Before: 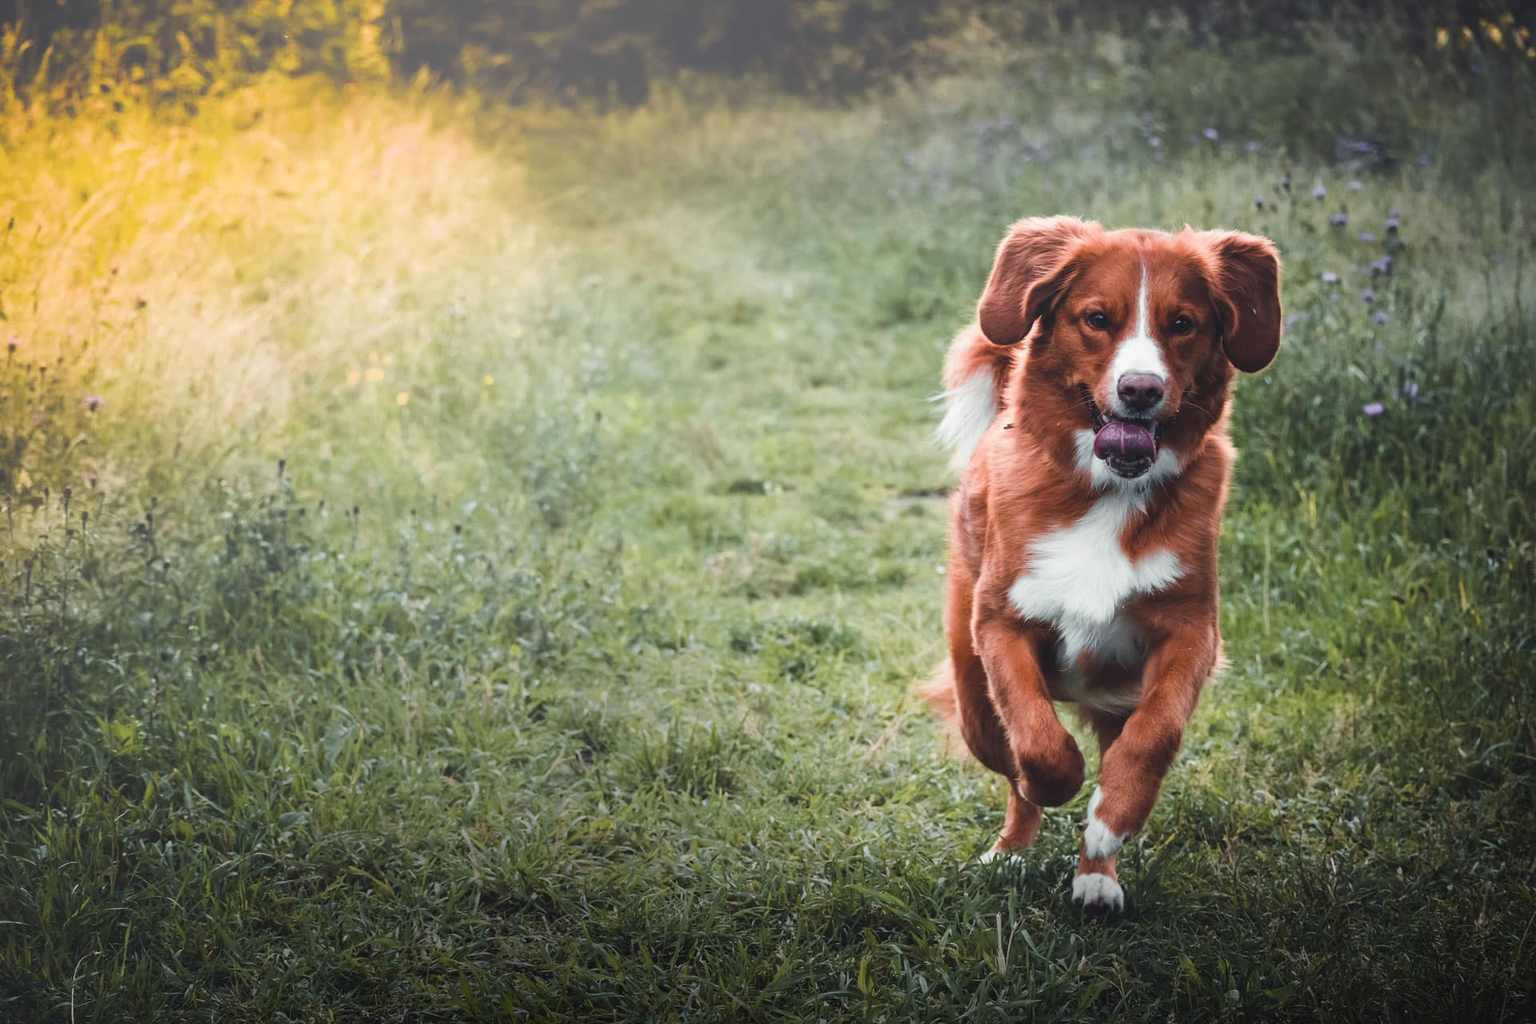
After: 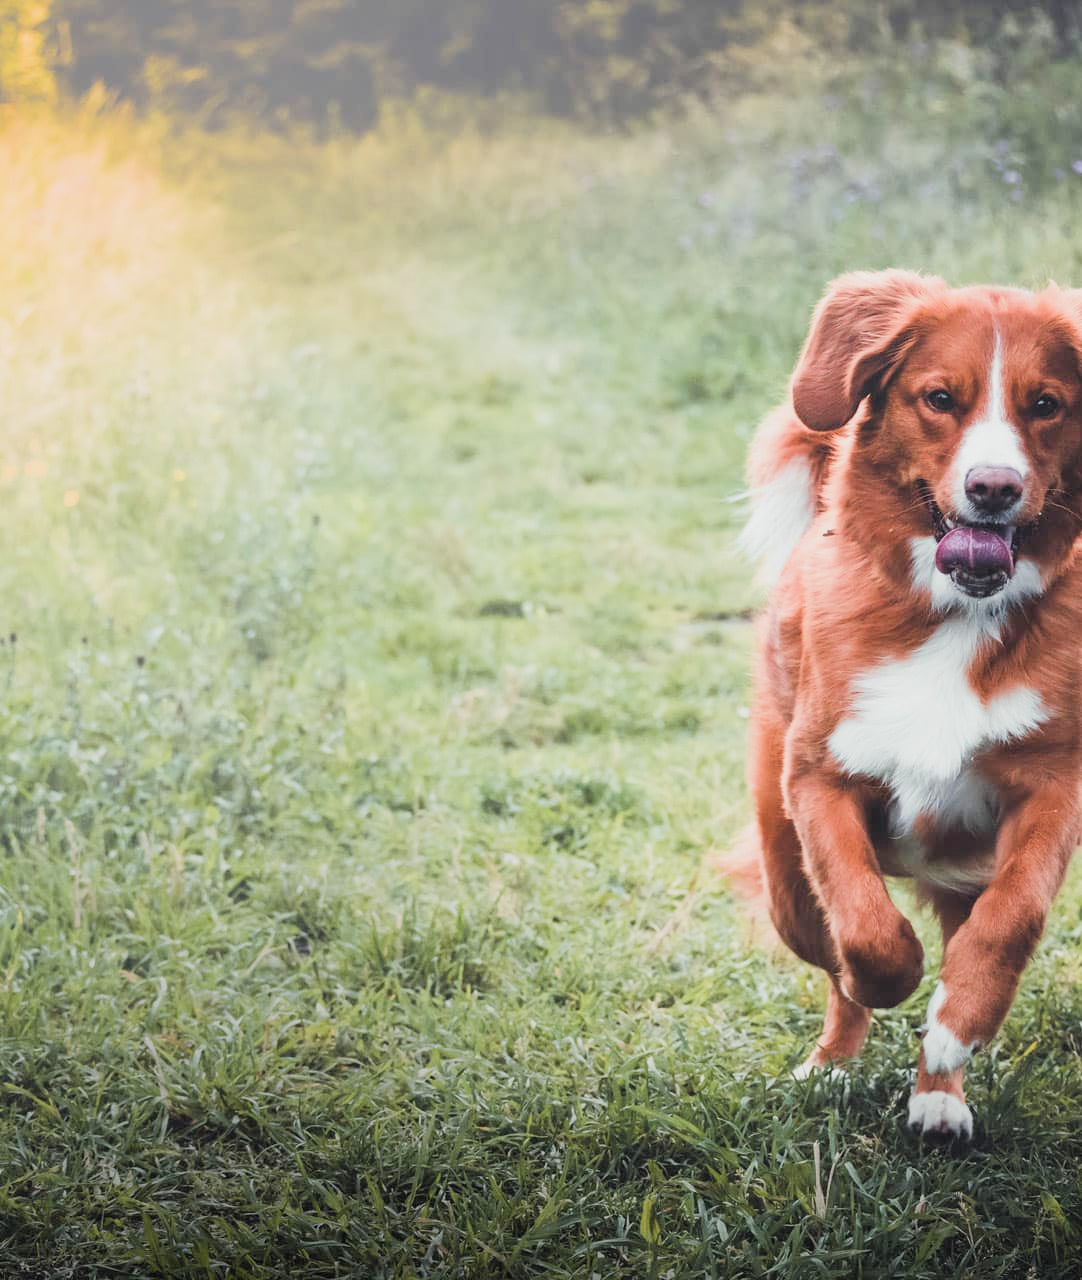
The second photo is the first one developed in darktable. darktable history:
crop and rotate: left 22.51%, right 21.126%
exposure: black level correction 0, exposure 1 EV, compensate exposure bias true, compensate highlight preservation false
filmic rgb: black relative exposure -16 EV, white relative exposure 6.88 EV, hardness 4.71
